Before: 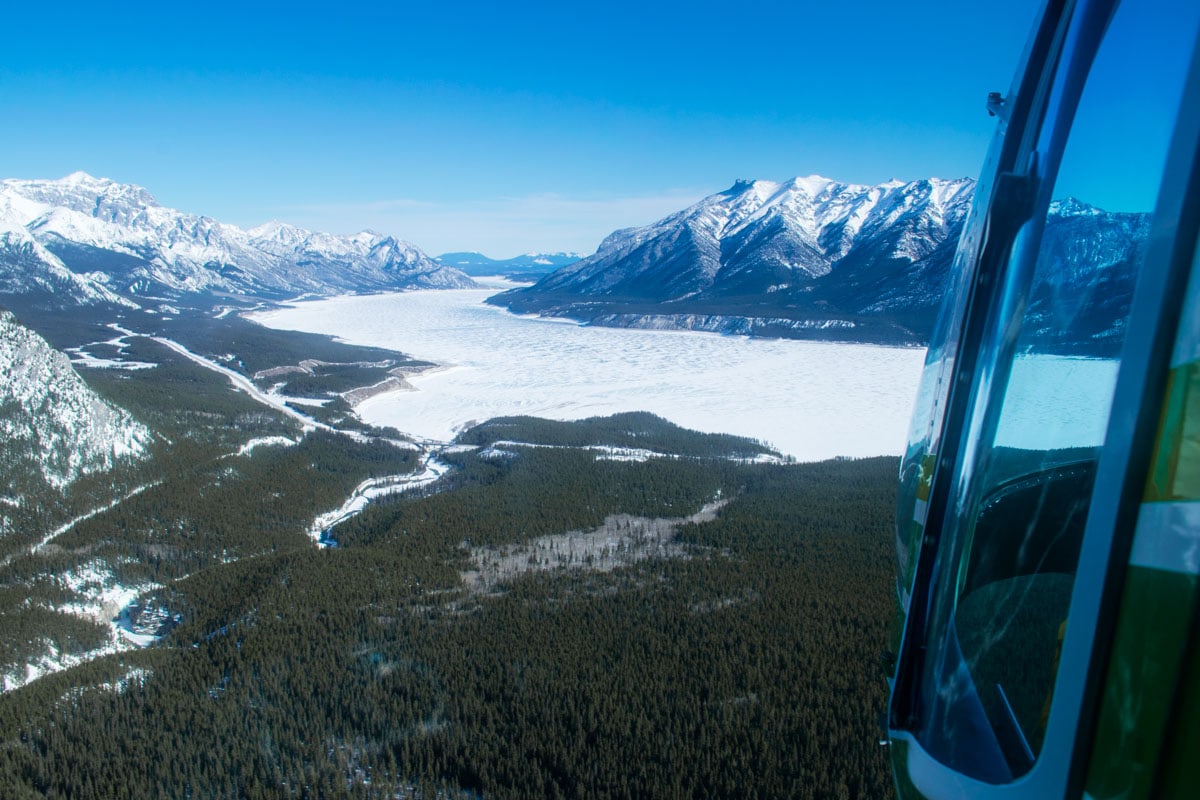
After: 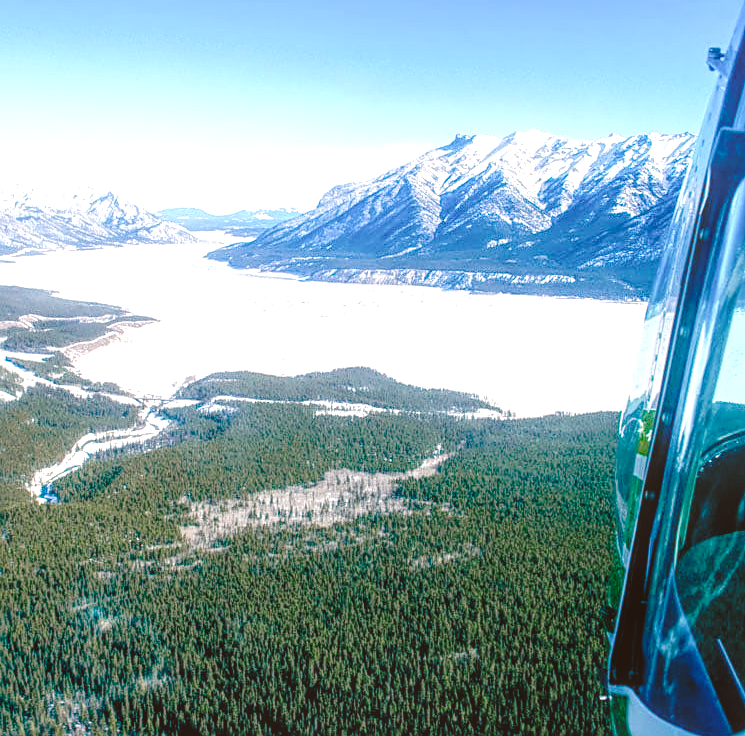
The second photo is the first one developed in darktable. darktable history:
local contrast: highlights 66%, shadows 32%, detail 166%, midtone range 0.2
crop and rotate: left 23.361%, top 5.634%, right 14.541%, bottom 2.27%
exposure: exposure 1.065 EV, compensate highlight preservation false
color balance rgb: global offset › luminance -0.35%, global offset › chroma 0.115%, global offset › hue 166.39°, perceptual saturation grading › global saturation 23.653%, perceptual saturation grading › highlights -23.79%, perceptual saturation grading › mid-tones 24.384%, perceptual saturation grading › shadows 41.216%
tone curve: curves: ch0 [(0, 0) (0.058, 0.039) (0.168, 0.123) (0.282, 0.327) (0.45, 0.534) (0.676, 0.751) (0.89, 0.919) (1, 1)]; ch1 [(0, 0) (0.094, 0.081) (0.285, 0.299) (0.385, 0.403) (0.447, 0.455) (0.495, 0.496) (0.544, 0.552) (0.589, 0.612) (0.722, 0.728) (1, 1)]; ch2 [(0, 0) (0.257, 0.217) (0.43, 0.421) (0.498, 0.507) (0.531, 0.544) (0.56, 0.579) (0.625, 0.66) (1, 1)], preserve colors none
color correction: highlights a* 6.44, highlights b* 8.37, shadows a* 5.8, shadows b* 7.48, saturation 0.888
sharpen: on, module defaults
